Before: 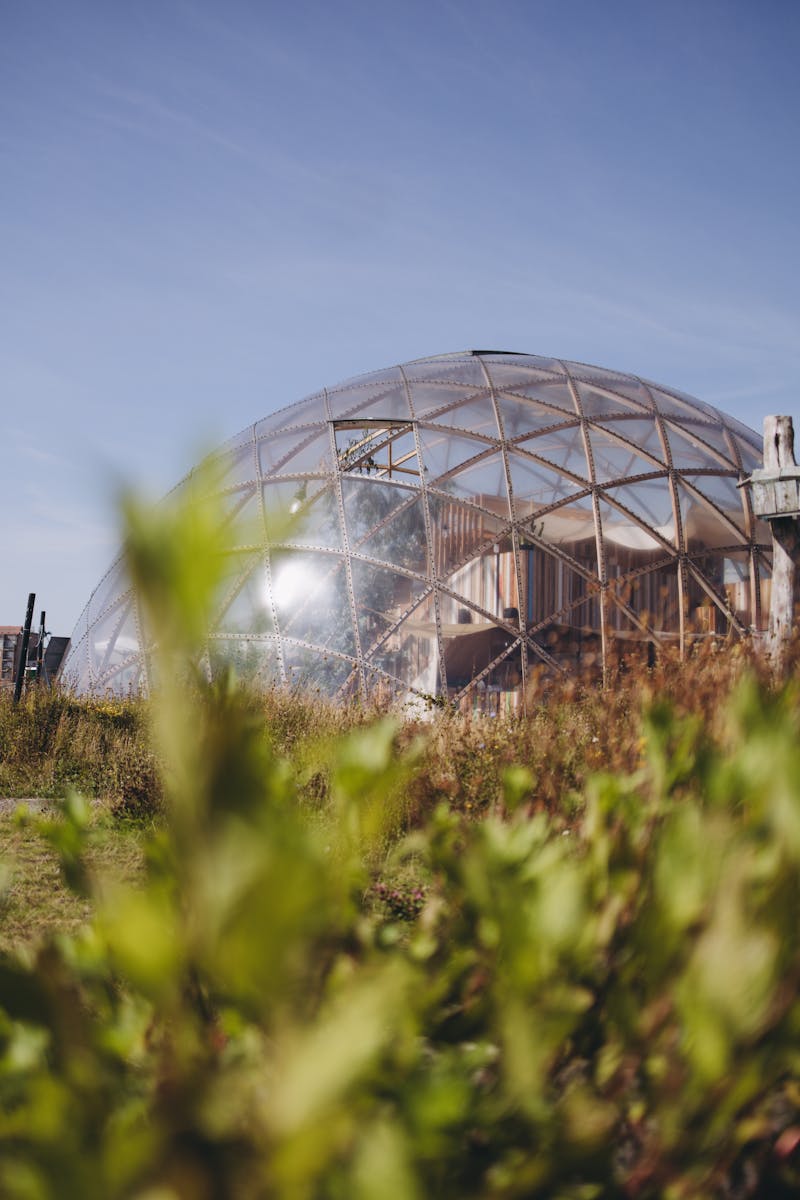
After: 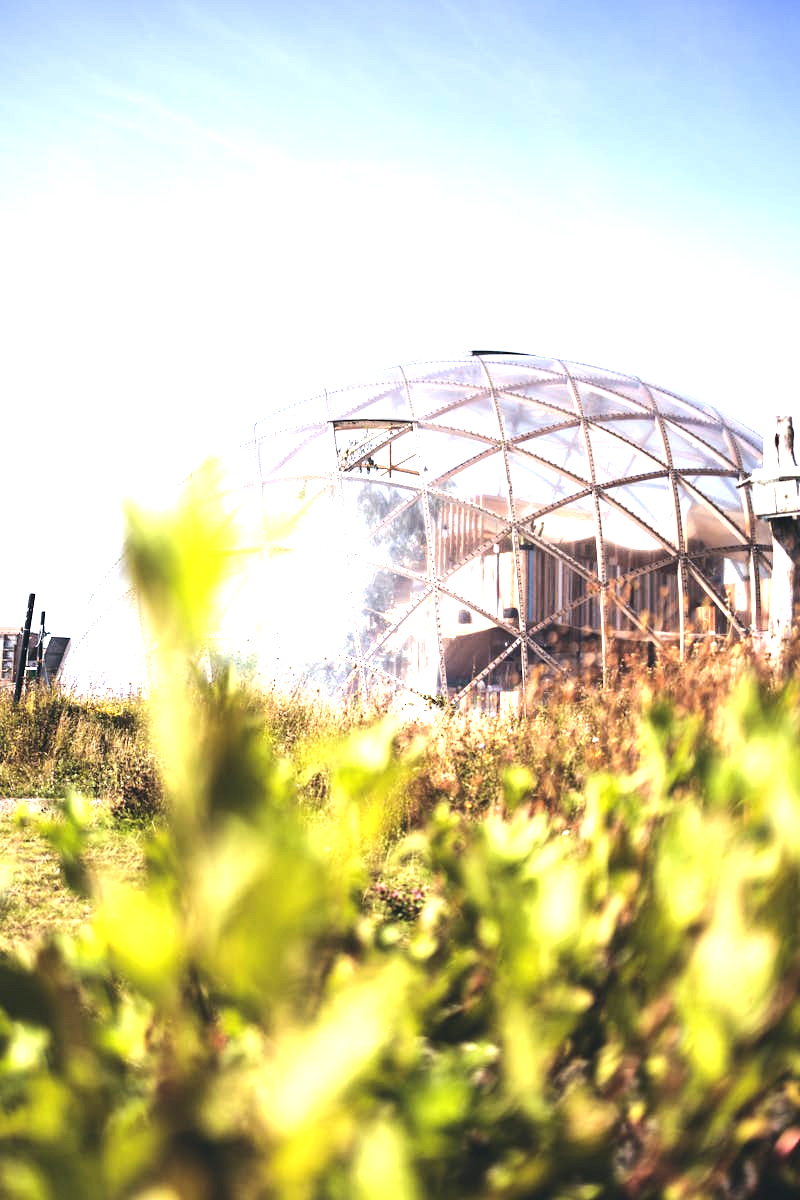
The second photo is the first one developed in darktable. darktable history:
exposure: black level correction 0, exposure 1.3 EV, compensate exposure bias true, compensate highlight preservation false
tone equalizer: -8 EV -0.75 EV, -7 EV -0.7 EV, -6 EV -0.6 EV, -5 EV -0.4 EV, -3 EV 0.4 EV, -2 EV 0.6 EV, -1 EV 0.7 EV, +0 EV 0.75 EV, edges refinement/feathering 500, mask exposure compensation -1.57 EV, preserve details no
